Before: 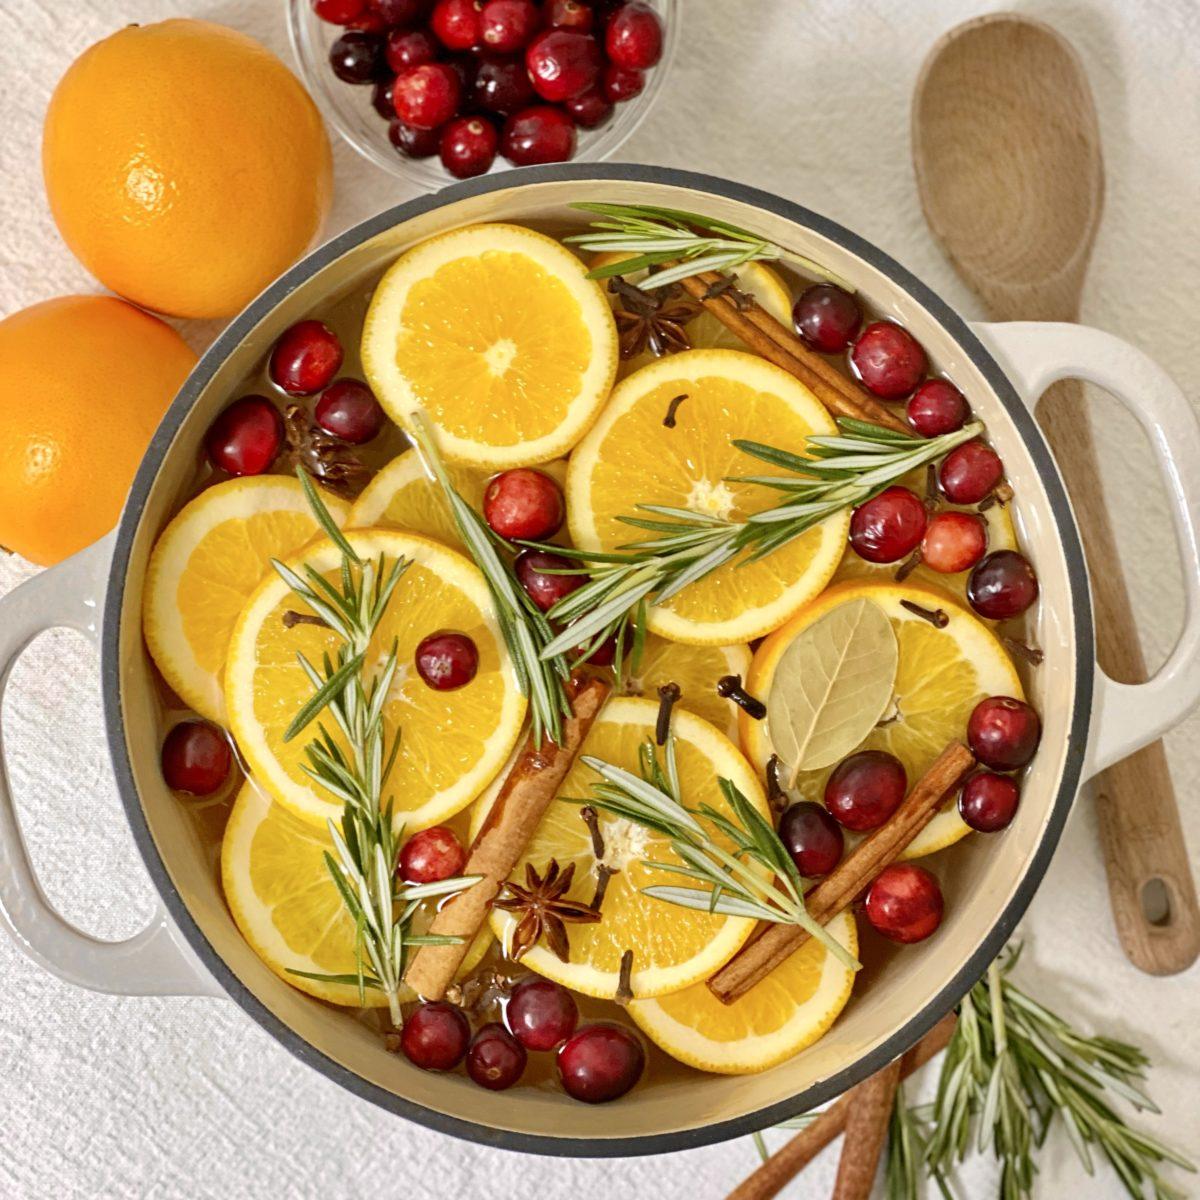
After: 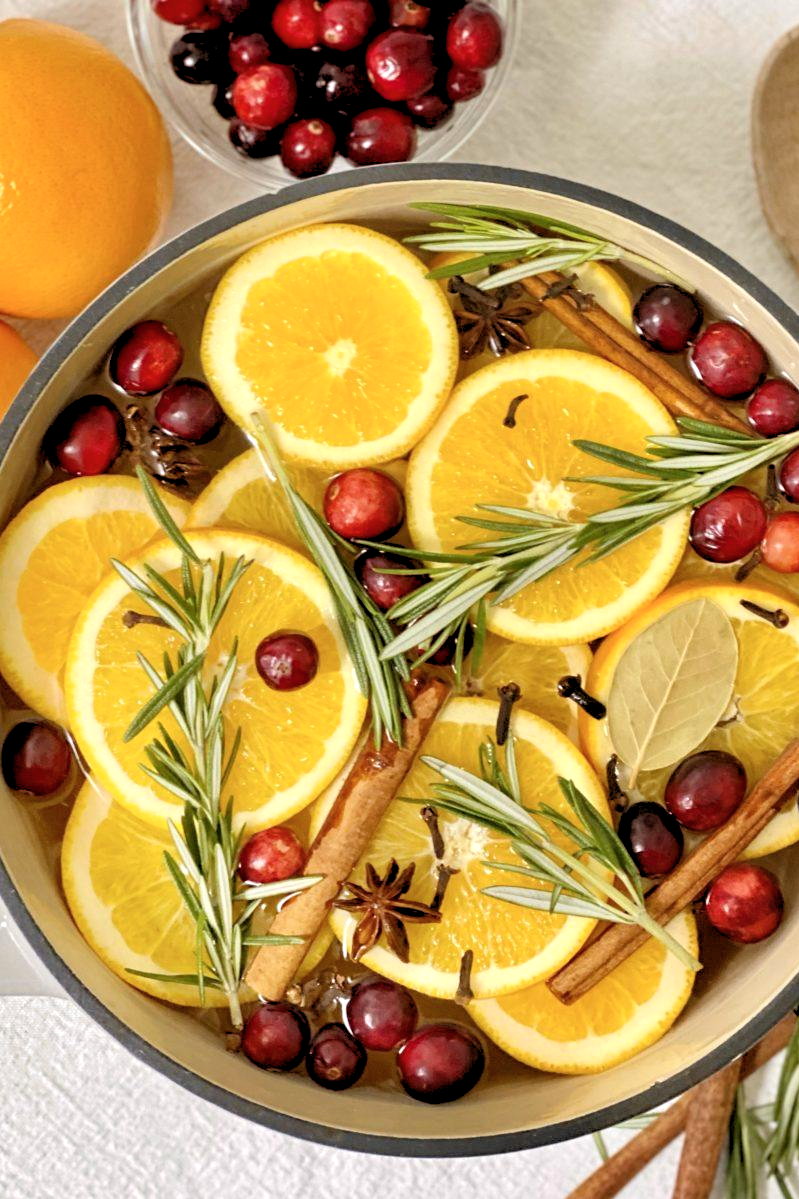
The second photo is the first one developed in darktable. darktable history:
rgb levels: levels [[0.013, 0.434, 0.89], [0, 0.5, 1], [0, 0.5, 1]]
crop and rotate: left 13.342%, right 19.991%
color balance rgb: on, module defaults
